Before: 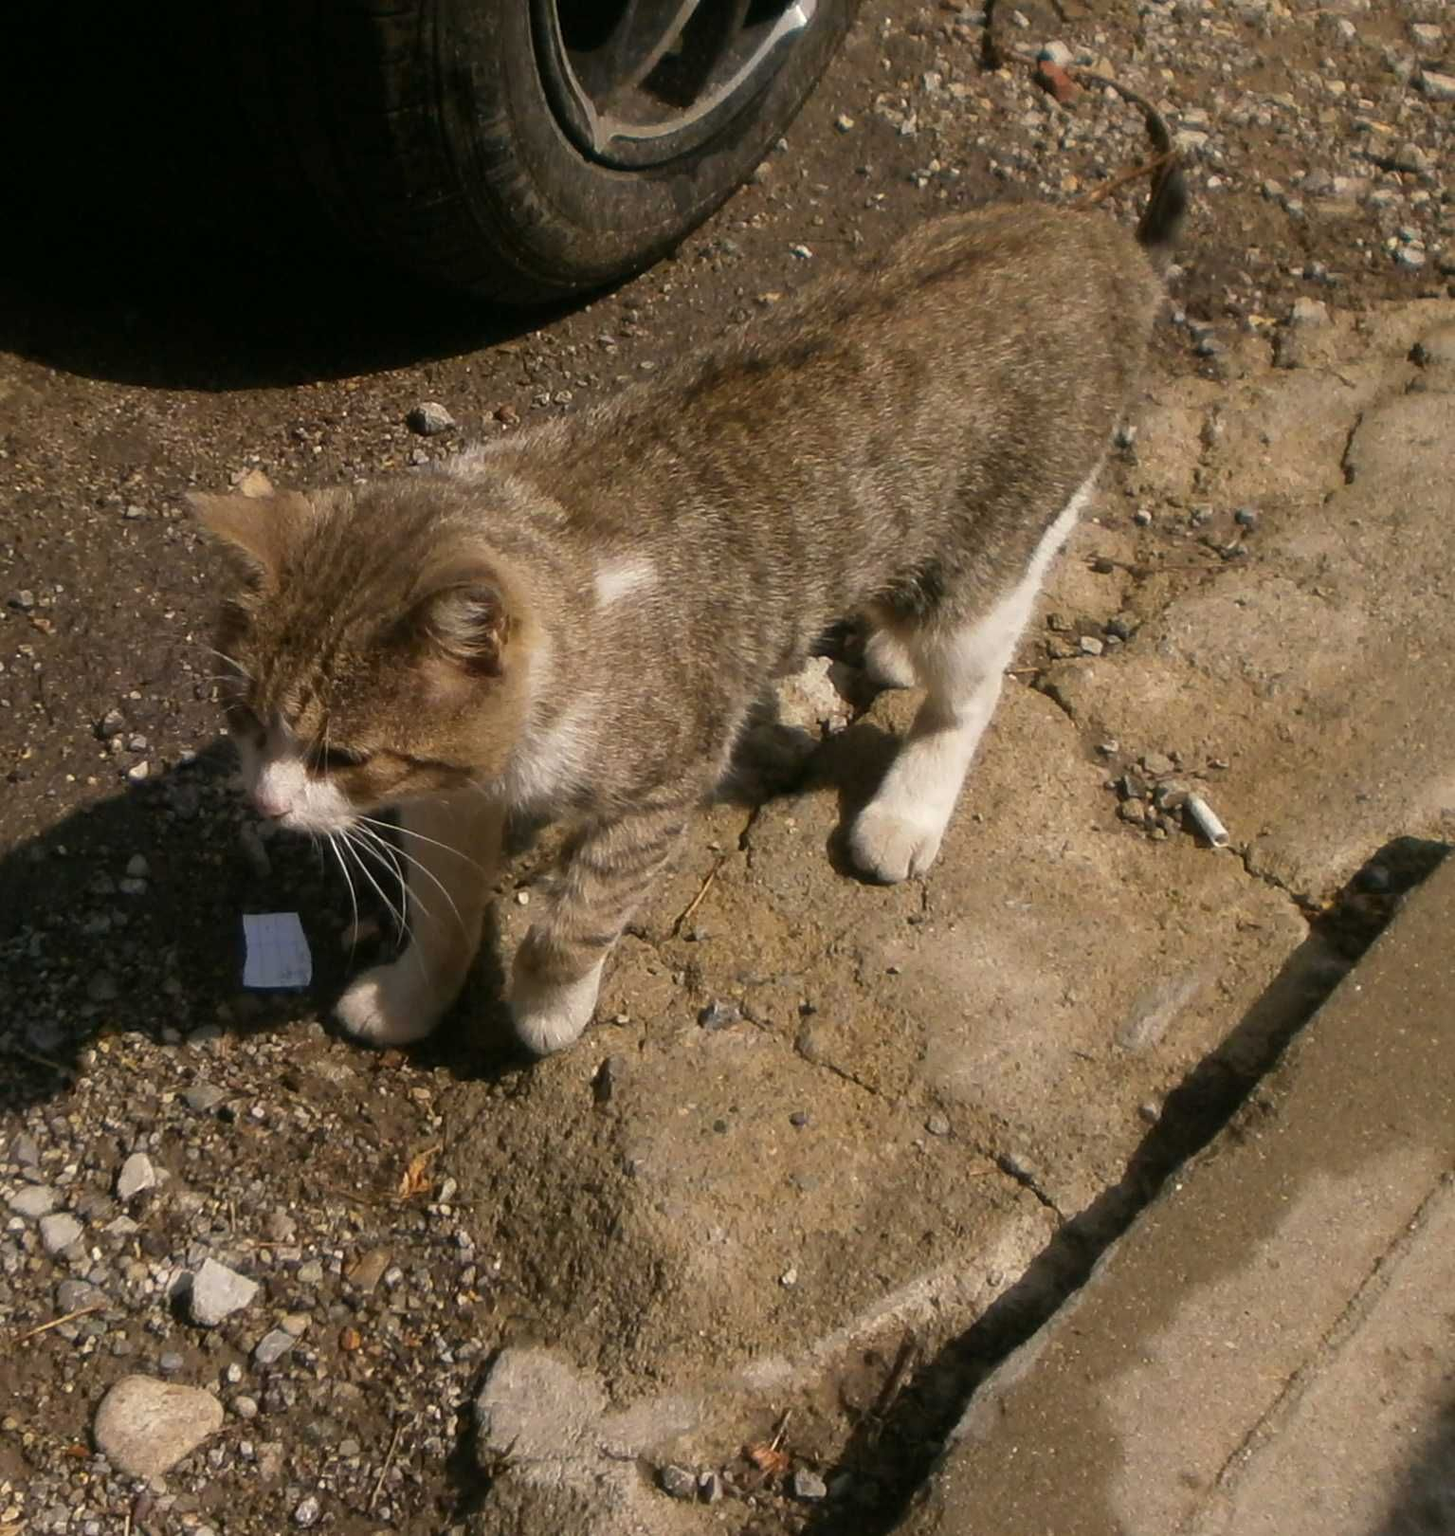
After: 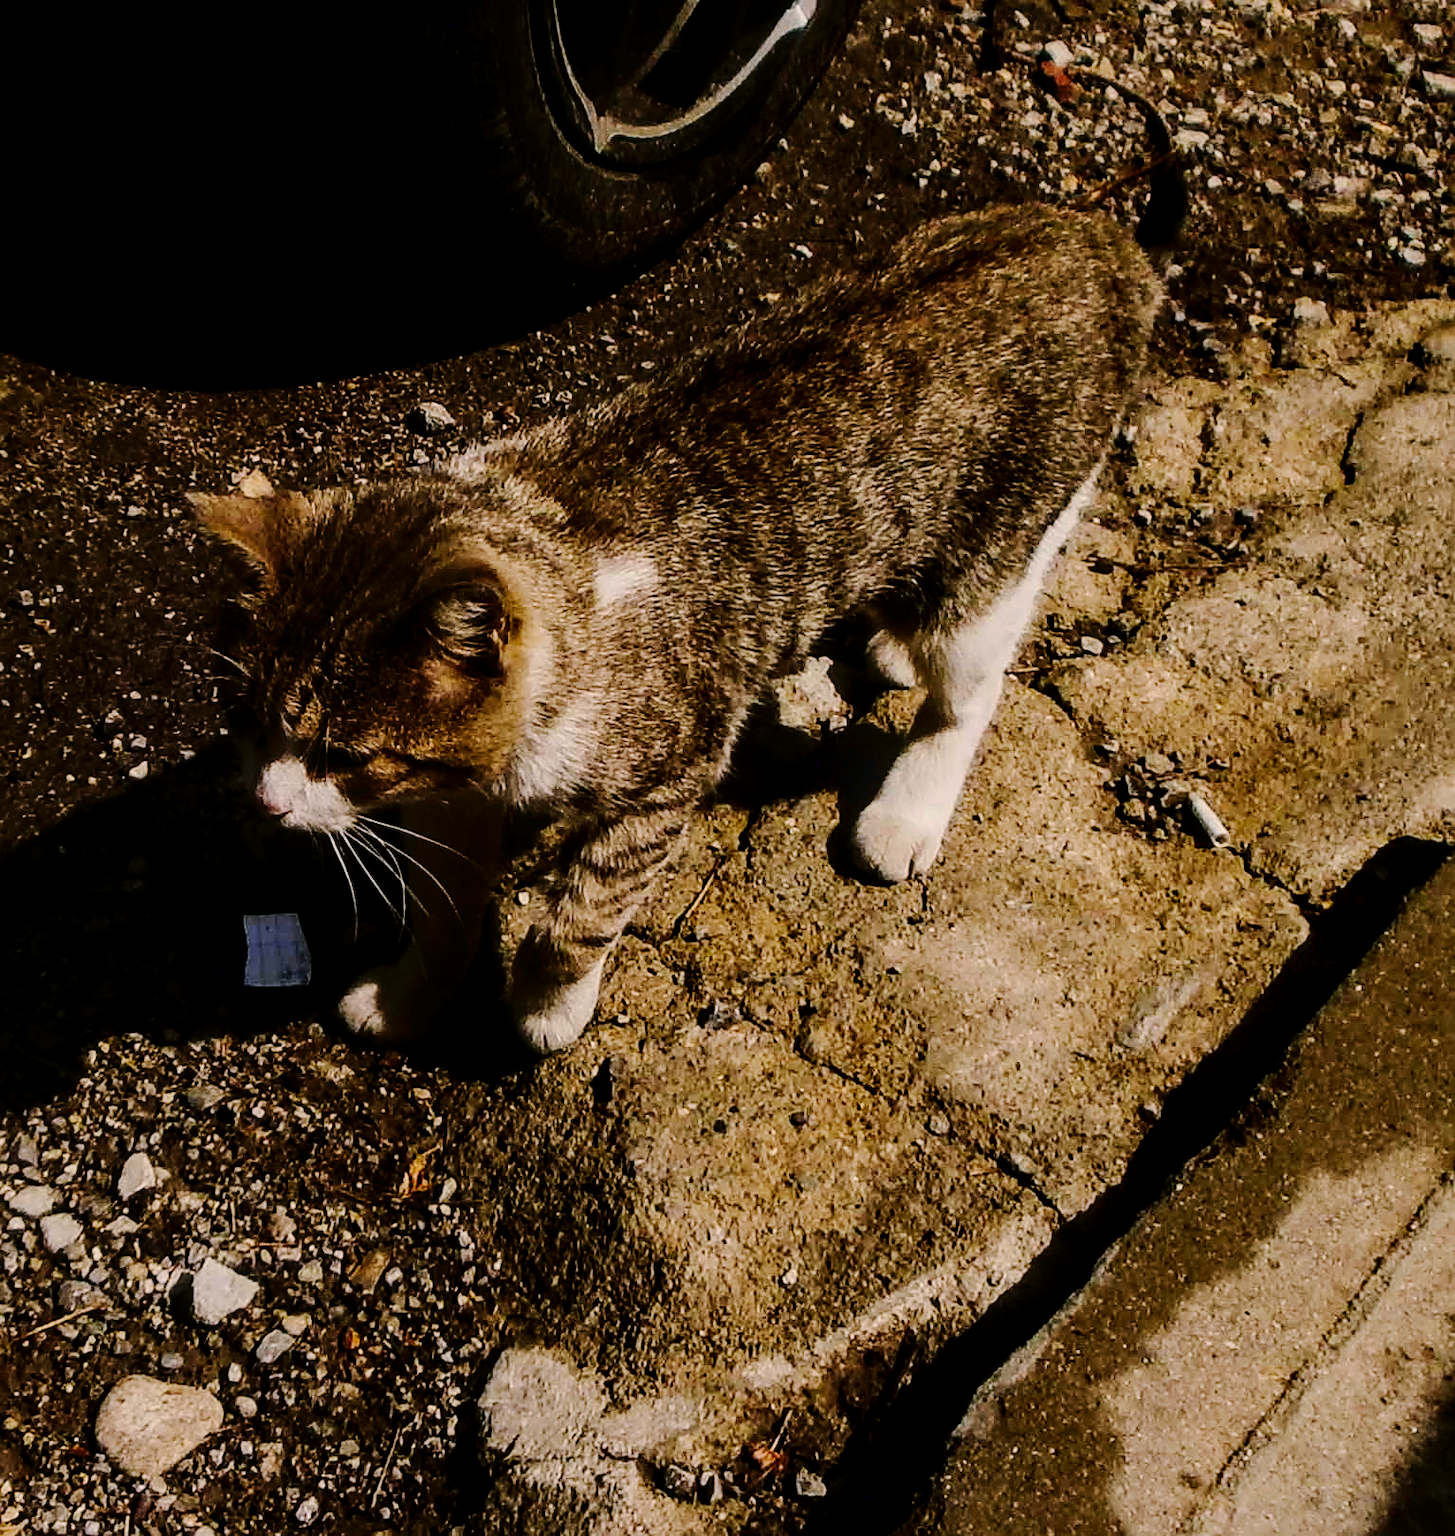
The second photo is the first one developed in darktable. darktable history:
contrast brightness saturation: contrast 0.069, brightness -0.149, saturation 0.113
color correction: highlights a* 2.98, highlights b* -1.36, shadows a* -0.087, shadows b* 2.07, saturation 0.984
tone equalizer: -8 EV -1.1 EV, -7 EV -1.01 EV, -6 EV -0.851 EV, -5 EV -0.569 EV, -3 EV 0.595 EV, -2 EV 0.848 EV, -1 EV 0.99 EV, +0 EV 1.08 EV, edges refinement/feathering 500, mask exposure compensation -1.25 EV, preserve details no
local contrast: on, module defaults
tone curve: curves: ch0 [(0, 0) (0.003, 0.012) (0.011, 0.014) (0.025, 0.019) (0.044, 0.028) (0.069, 0.039) (0.1, 0.056) (0.136, 0.093) (0.177, 0.147) (0.224, 0.214) (0.277, 0.29) (0.335, 0.381) (0.399, 0.476) (0.468, 0.557) (0.543, 0.635) (0.623, 0.697) (0.709, 0.764) (0.801, 0.831) (0.898, 0.917) (1, 1)], preserve colors none
filmic rgb: black relative exposure -16 EV, white relative exposure 4.94 EV, hardness 6.19, color science v6 (2022)
exposure: black level correction 0.011, exposure -0.477 EV, compensate highlight preservation false
sharpen: on, module defaults
